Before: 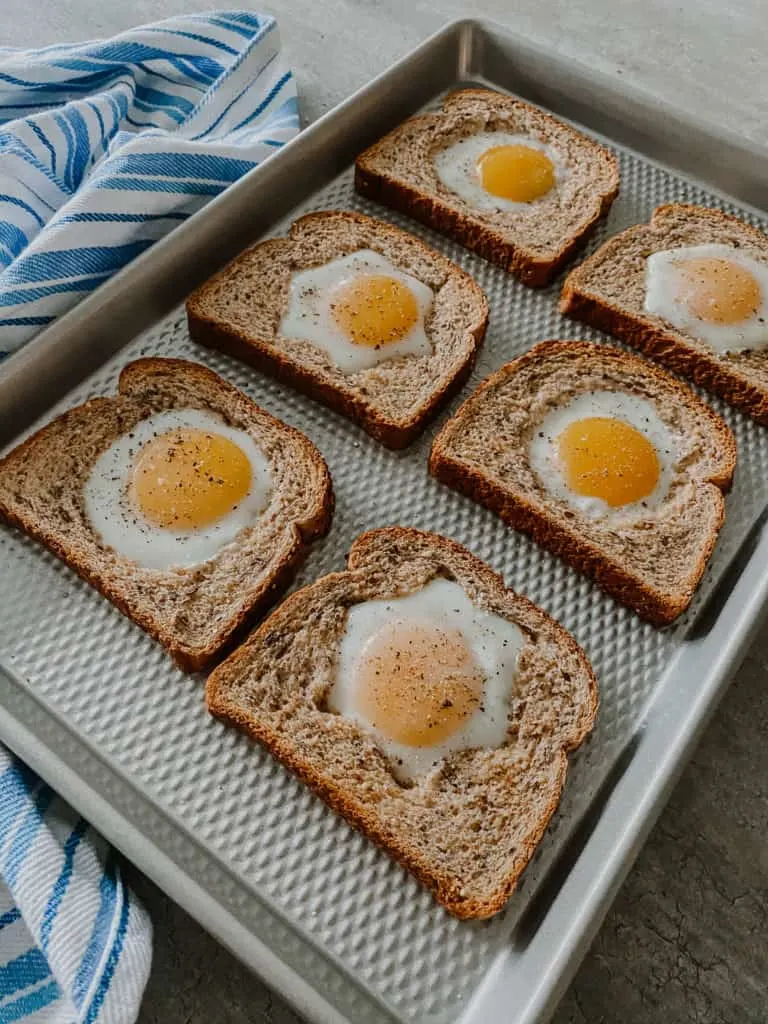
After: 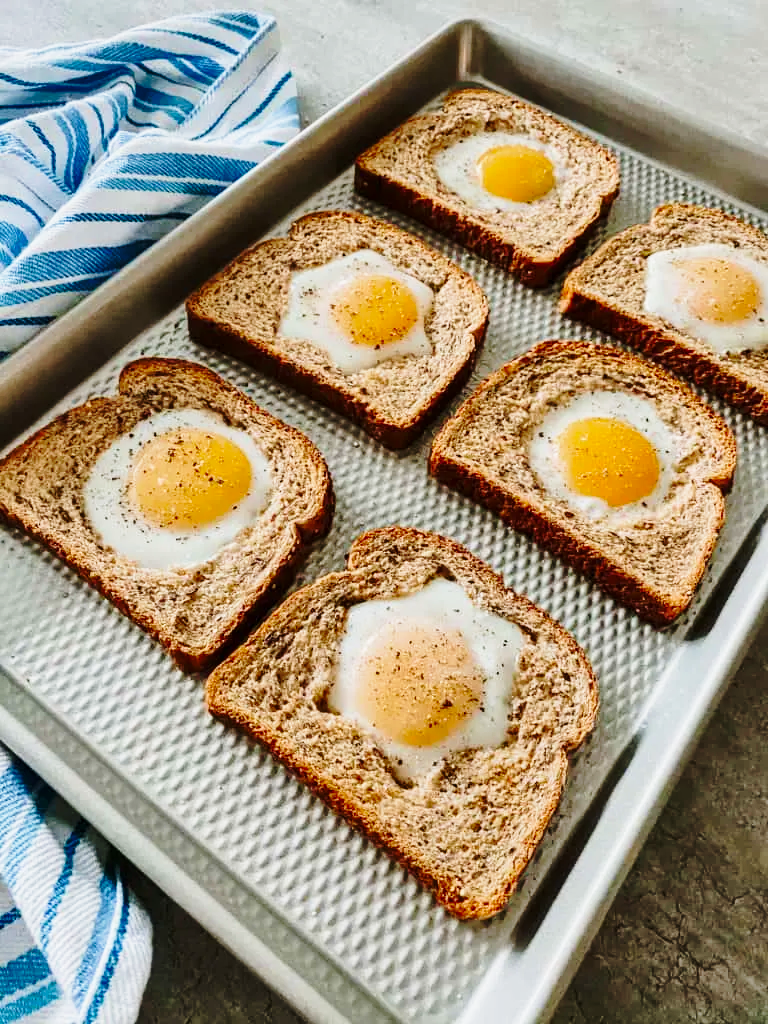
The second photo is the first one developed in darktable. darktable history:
exposure: black level correction 0.001, compensate exposure bias true, compensate highlight preservation false
base curve: curves: ch0 [(0, 0) (0.032, 0.037) (0.105, 0.228) (0.435, 0.76) (0.856, 0.983) (1, 1)], preserve colors none
shadows and highlights: low approximation 0.01, soften with gaussian
velvia: strength 29.31%
